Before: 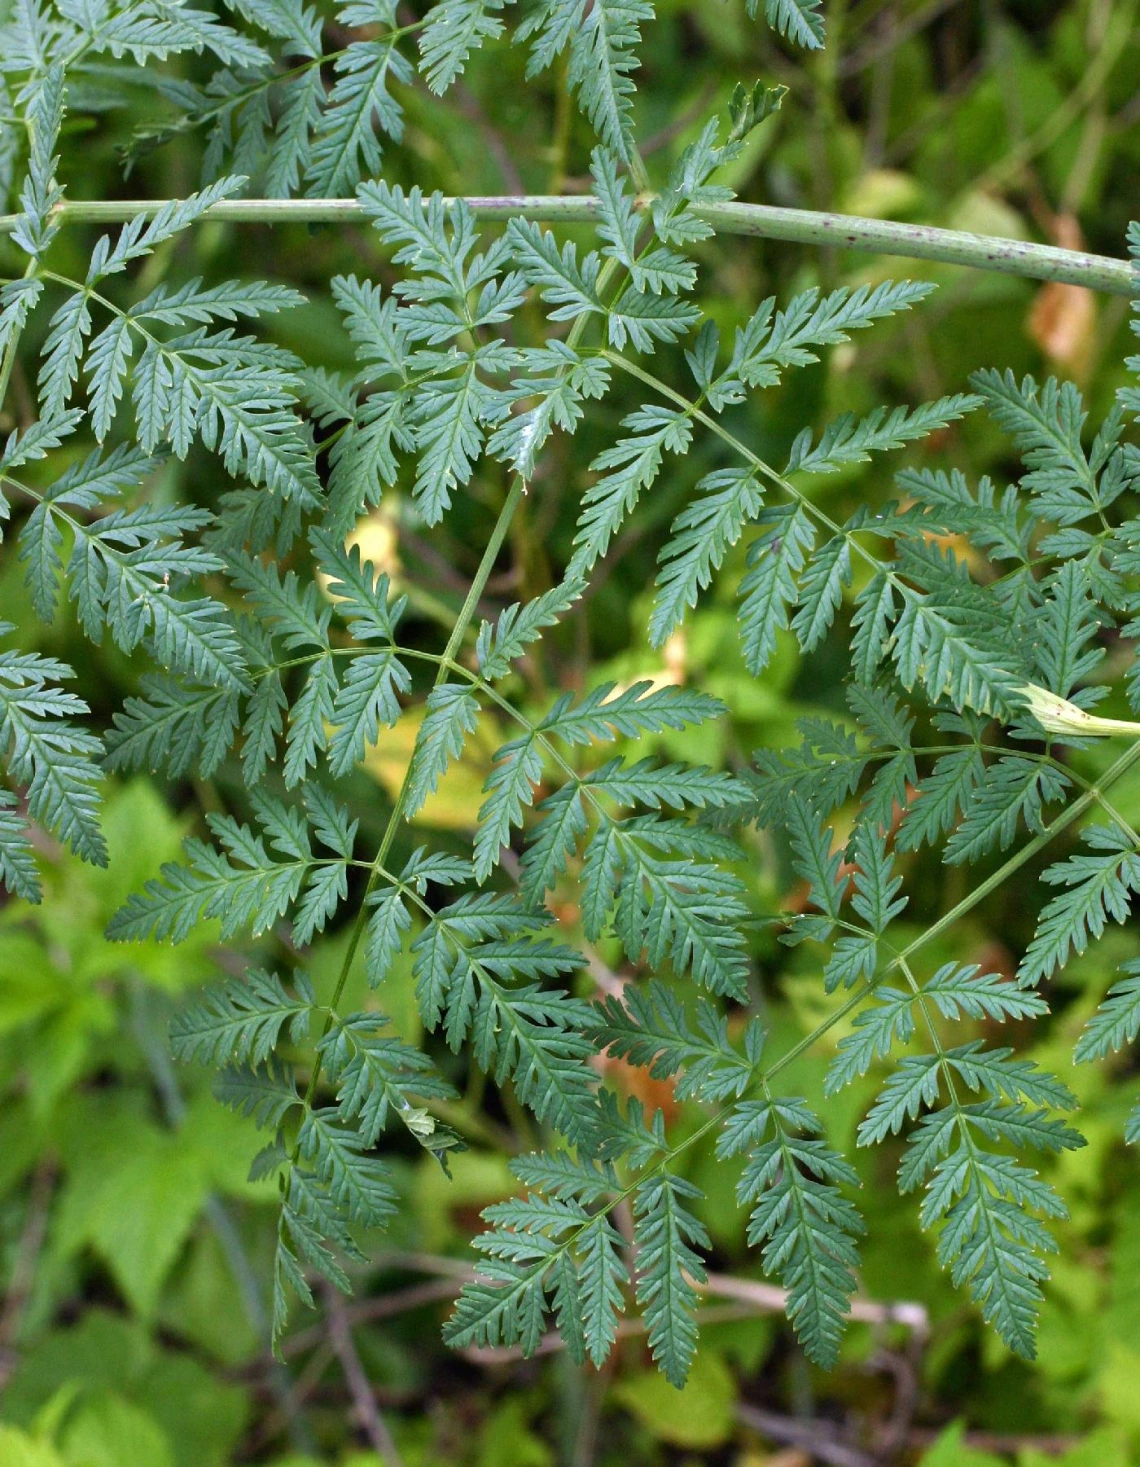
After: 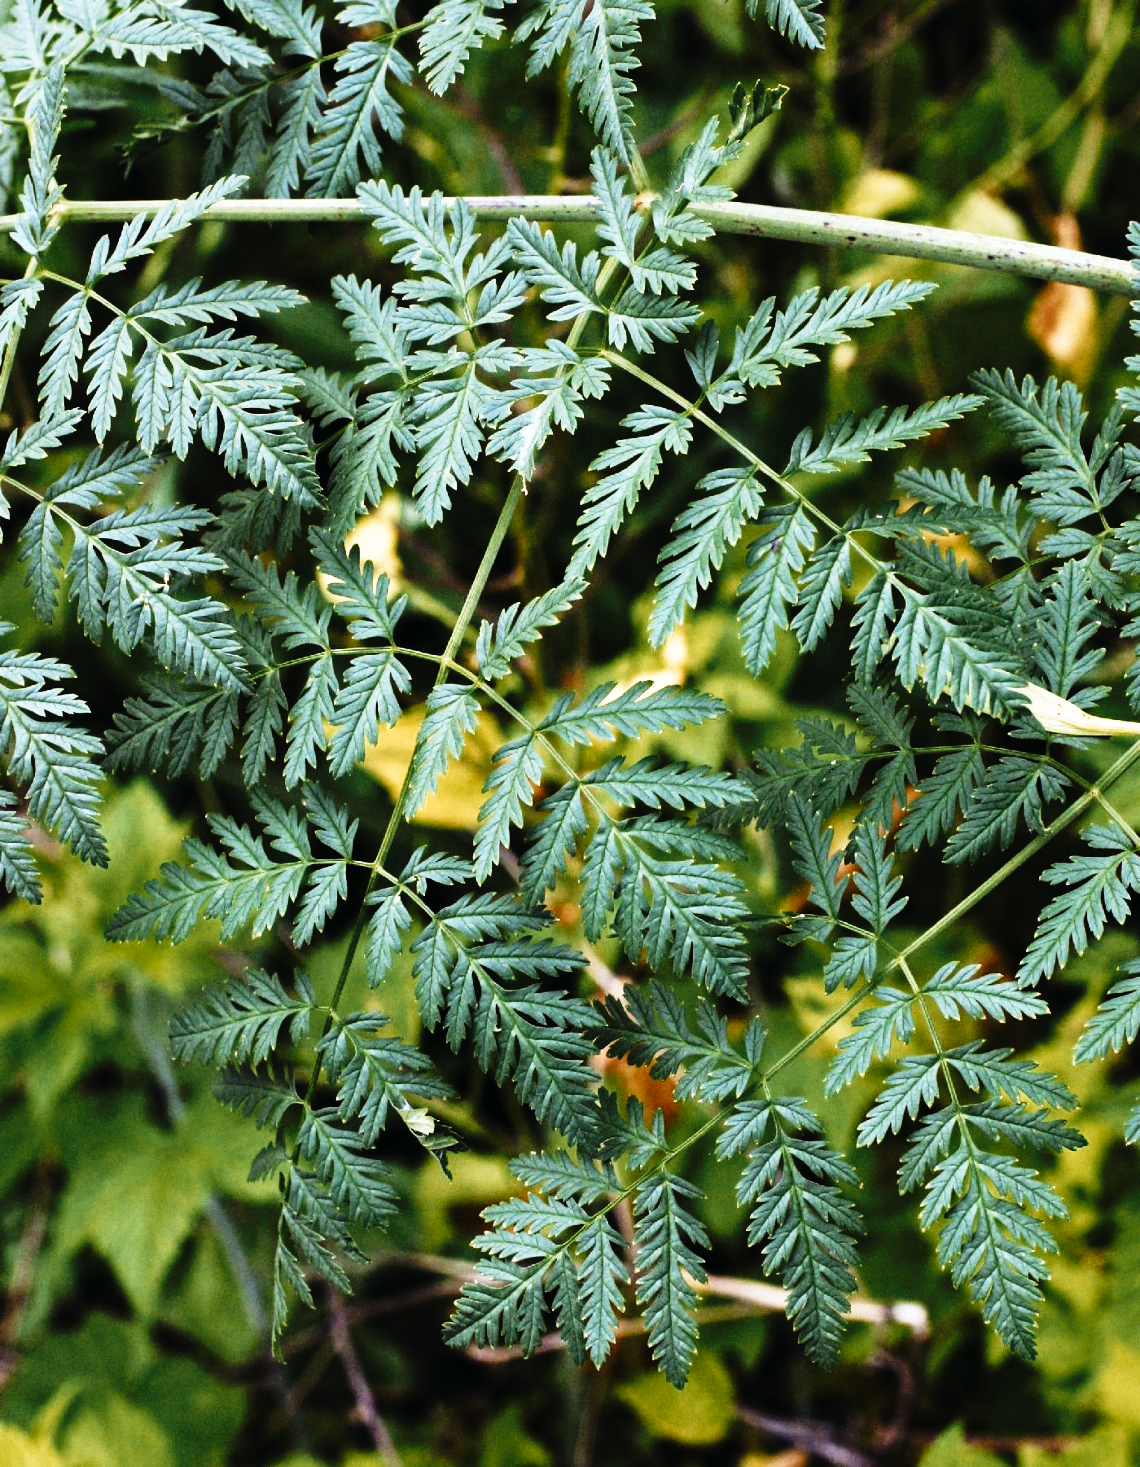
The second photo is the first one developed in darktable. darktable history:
tone curve: curves: ch0 [(0, 0) (0.003, 0.01) (0.011, 0.012) (0.025, 0.012) (0.044, 0.017) (0.069, 0.021) (0.1, 0.025) (0.136, 0.03) (0.177, 0.037) (0.224, 0.052) (0.277, 0.092) (0.335, 0.16) (0.399, 0.3) (0.468, 0.463) (0.543, 0.639) (0.623, 0.796) (0.709, 0.904) (0.801, 0.962) (0.898, 0.988) (1, 1)], preserve colors none
color look up table: target L [94.17, 70.09, 66.22, 53.24, 56.07, 75.58, 85.92, 43.5, 60.96, 60.41, 56.18, 43.93, 33.47, 37.82, 8.328, 200, 77.21, 64, 70.01, 59.03, 53.54, 40.66, 48.97, 43.04, 33.53, 26.96, 13.86, 85.17, 75.78, 67.75, 54.15, 59.45, 42.67, 51.79, 43.64, 46.9, 40.93, 41.57, 36.72, 33.98, 29.5, 33.39, 25.33, 21.76, 3.943, 51.36, 73.77, 49.17, 35.71], target a [-3.984, -6.162, 2.667, -13.8, -19.78, -20.06, -5.573, -16.39, -16.84, -2.585, -0.068, -10.38, -14.33, -7.083, -9.051, 0, 5.397, 3.509, 12.34, 11.41, 22.57, 24.17, 17.46, 13.11, 14.26, 4.563, 0.959, 3.333, 16.72, 9.432, 25.57, -9.468, 29.59, -8.816, 29.93, 6.572, -5.208, 23.27, 22.85, -0.982, 20.64, -2.207, 21.09, -4.948, -2.181, -12, -14.42, -10.46, -6.392], target b [22.93, 31.66, 39.74, -9.82, -1.966, -7.957, 14.51, 11.71, 10.31, 27.51, 5.857, -4.449, 6.143, 22.6, 0.92, 0, 18.99, 37.5, 3.605, 33.07, -1.417, 27.16, 16.41, 25.19, 28.24, 35.59, 0.348, -0.094, -12.93, -8.817, -14.52, -20.27, -16.21, -17.9, -21.95, -9.459, -11.46, 1.133, -6.544, -12.47, -24.73, -11.68, -18.8, -10.15, -0.568, -10.28, -16.66, -10.64, -4.744], num patches 49
